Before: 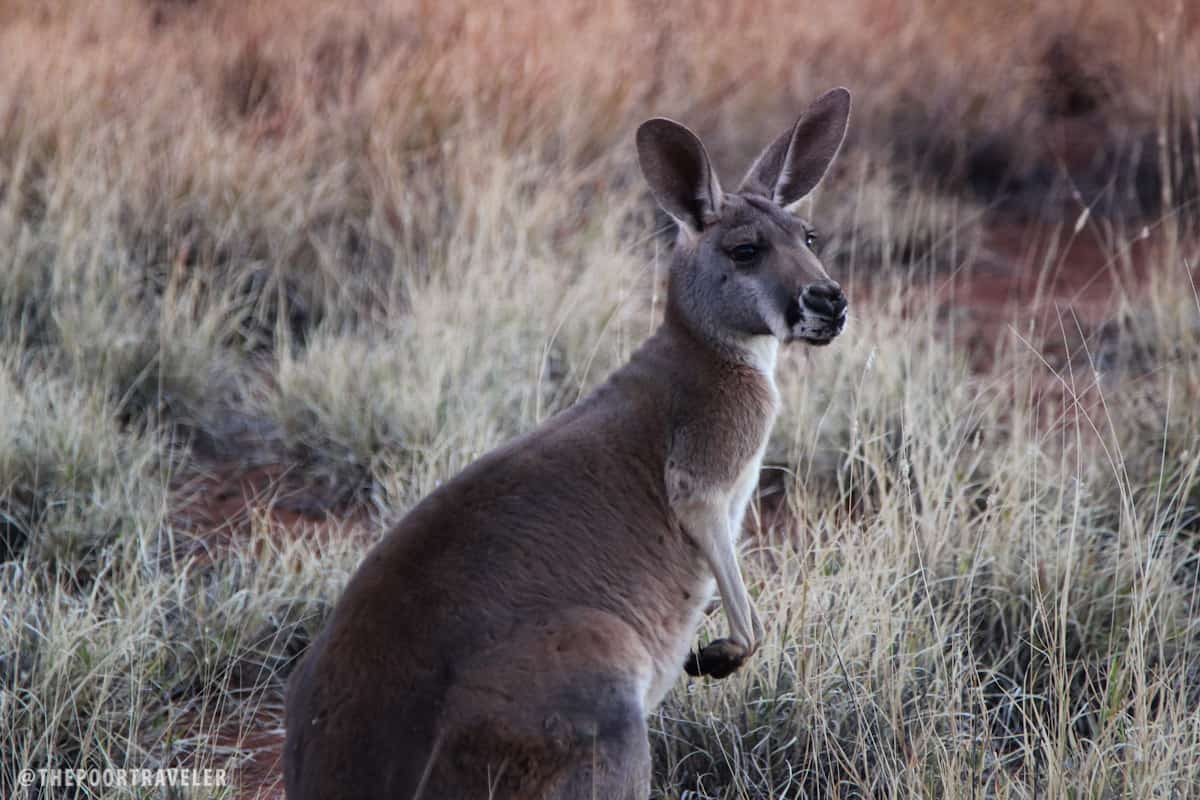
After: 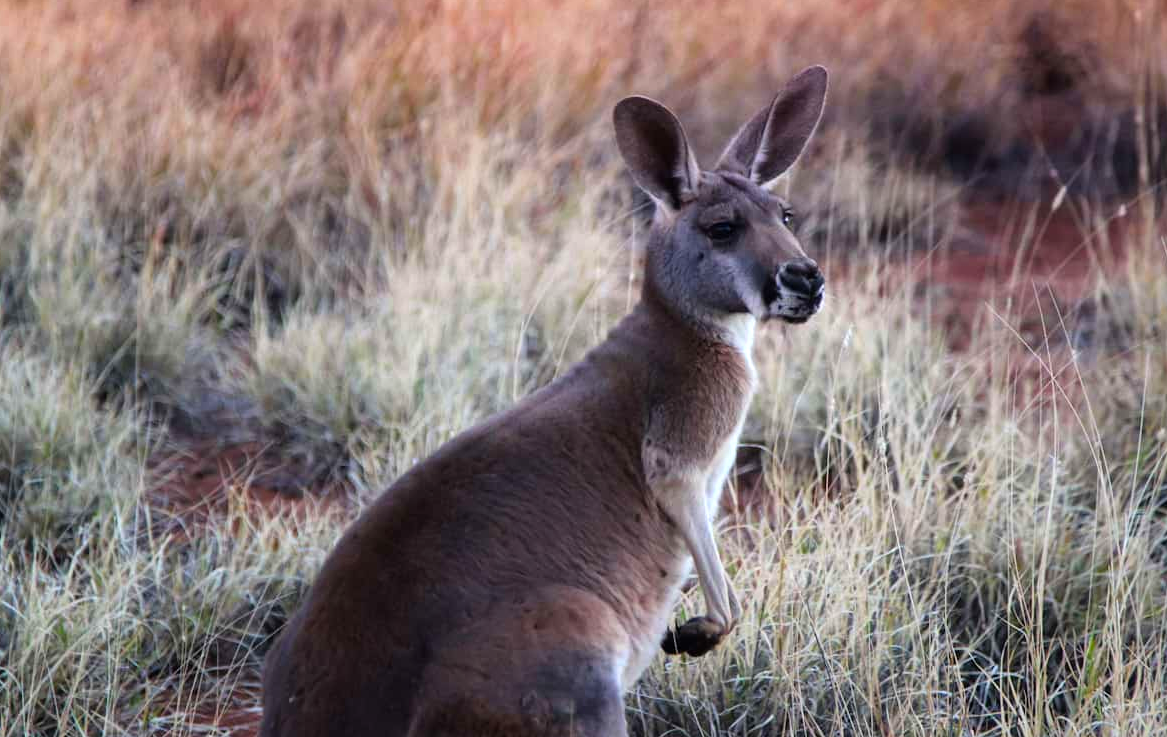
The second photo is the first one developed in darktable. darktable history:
crop: left 1.93%, top 2.851%, right 0.781%, bottom 4.941%
tone equalizer: -8 EV -0.388 EV, -7 EV -0.418 EV, -6 EV -0.342 EV, -5 EV -0.238 EV, -3 EV 0.196 EV, -2 EV 0.331 EV, -1 EV 0.414 EV, +0 EV 0.443 EV, mask exposure compensation -0.513 EV
color balance rgb: linear chroma grading › global chroma 15.118%, perceptual saturation grading › global saturation 25.636%
